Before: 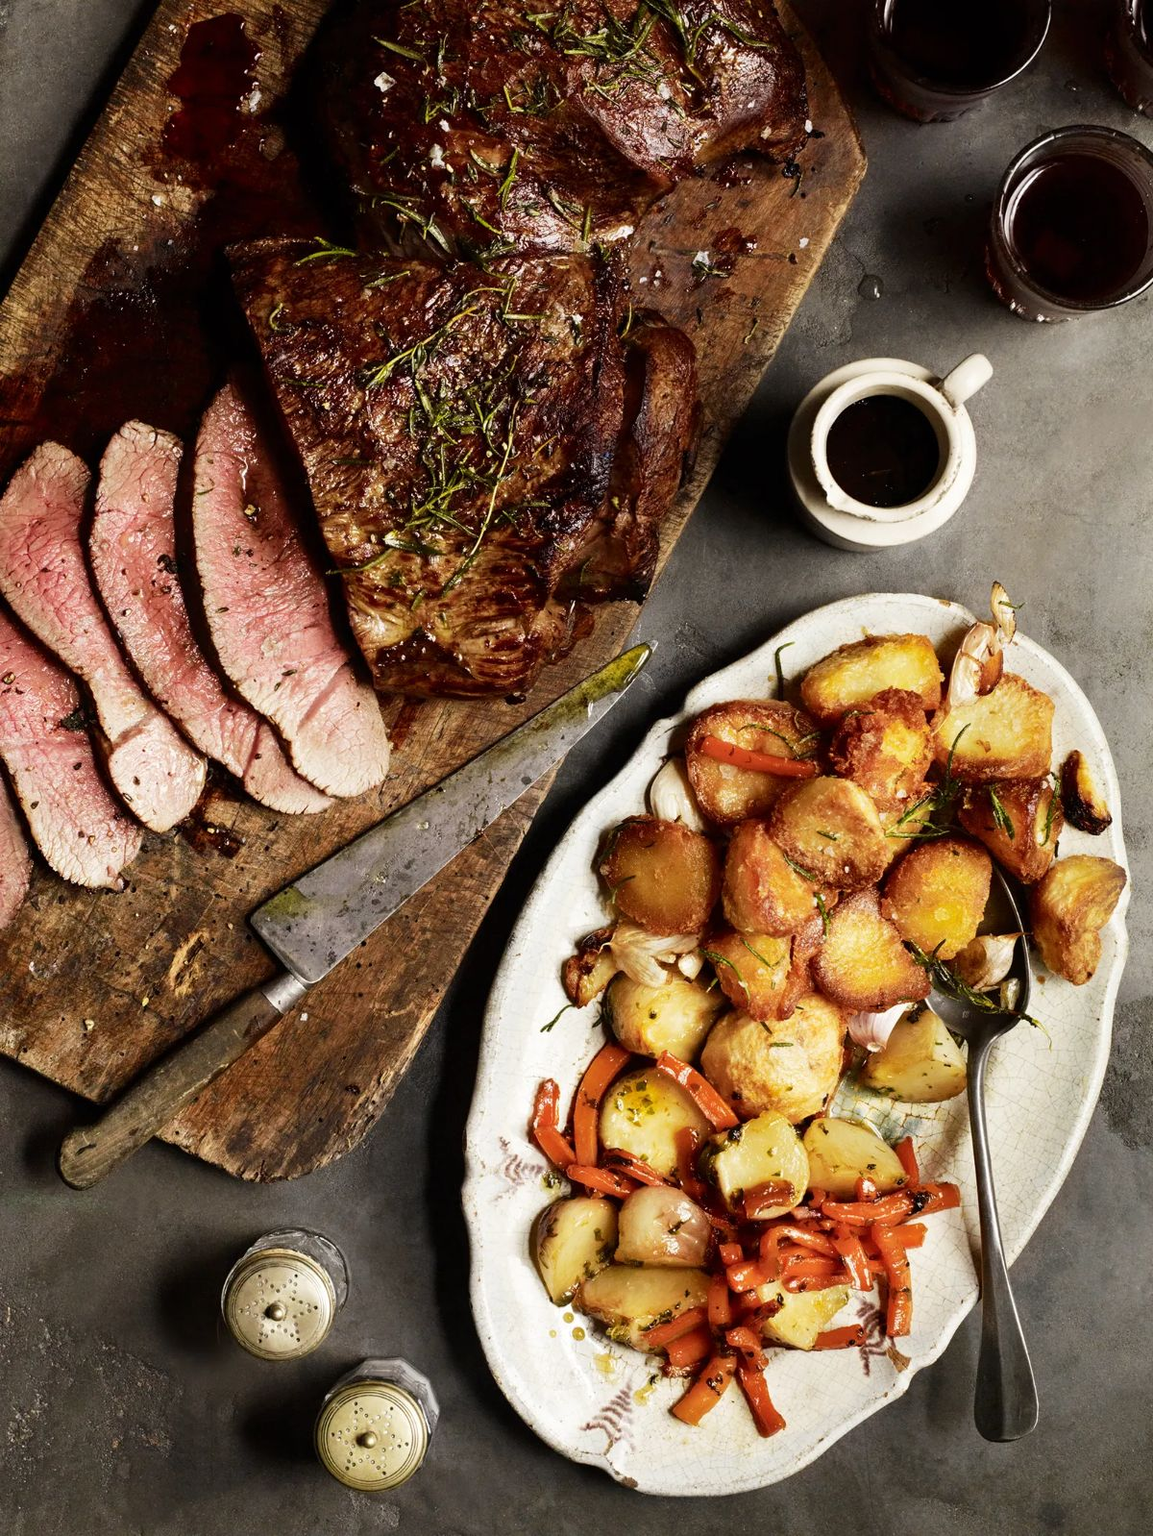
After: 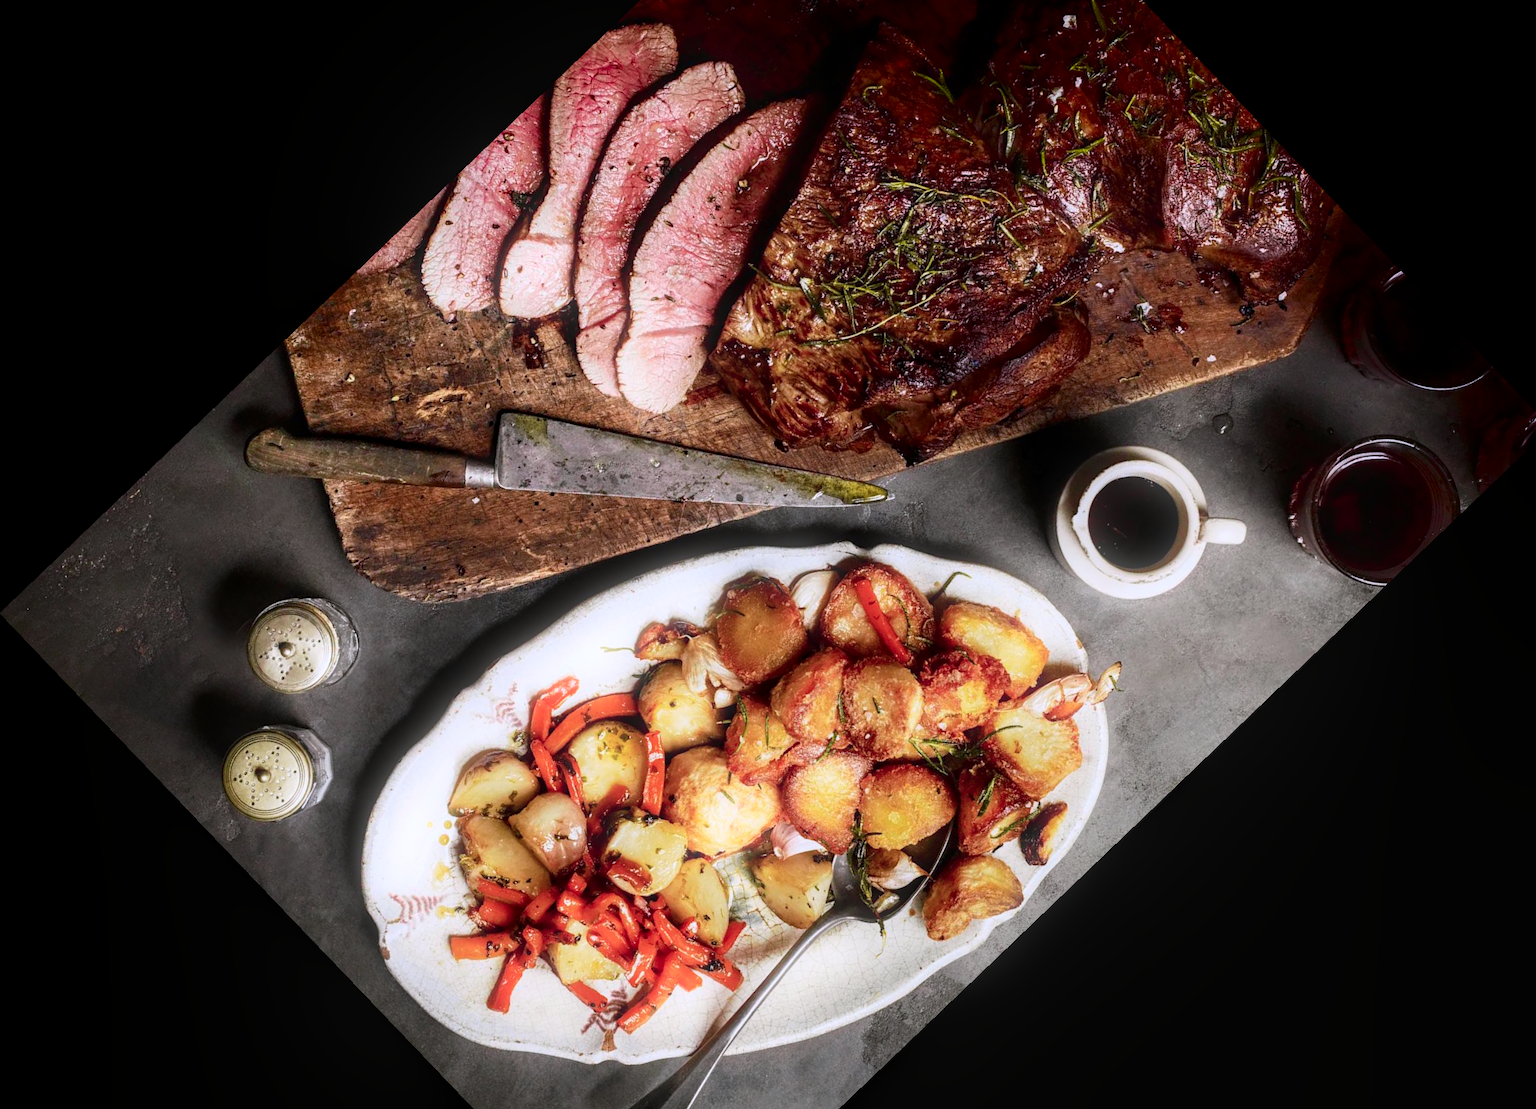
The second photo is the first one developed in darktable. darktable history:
bloom: size 5%, threshold 95%, strength 15%
color balance rgb: contrast -10%
crop and rotate: angle -46.26°, top 16.234%, right 0.912%, bottom 11.704%
local contrast: on, module defaults
white balance: red 1.004, blue 1.096
shadows and highlights: shadows -54.3, highlights 86.09, soften with gaussian
tone curve: curves: ch0 [(0, 0.012) (0.056, 0.046) (0.218, 0.213) (0.606, 0.62) (0.82, 0.846) (1, 1)]; ch1 [(0, 0) (0.226, 0.261) (0.403, 0.437) (0.469, 0.472) (0.495, 0.499) (0.508, 0.503) (0.545, 0.555) (0.59, 0.598) (0.686, 0.728) (1, 1)]; ch2 [(0, 0) (0.269, 0.299) (0.459, 0.45) (0.498, 0.499) (0.523, 0.512) (0.568, 0.558) (0.634, 0.617) (0.698, 0.677) (0.806, 0.769) (1, 1)], color space Lab, independent channels, preserve colors none
